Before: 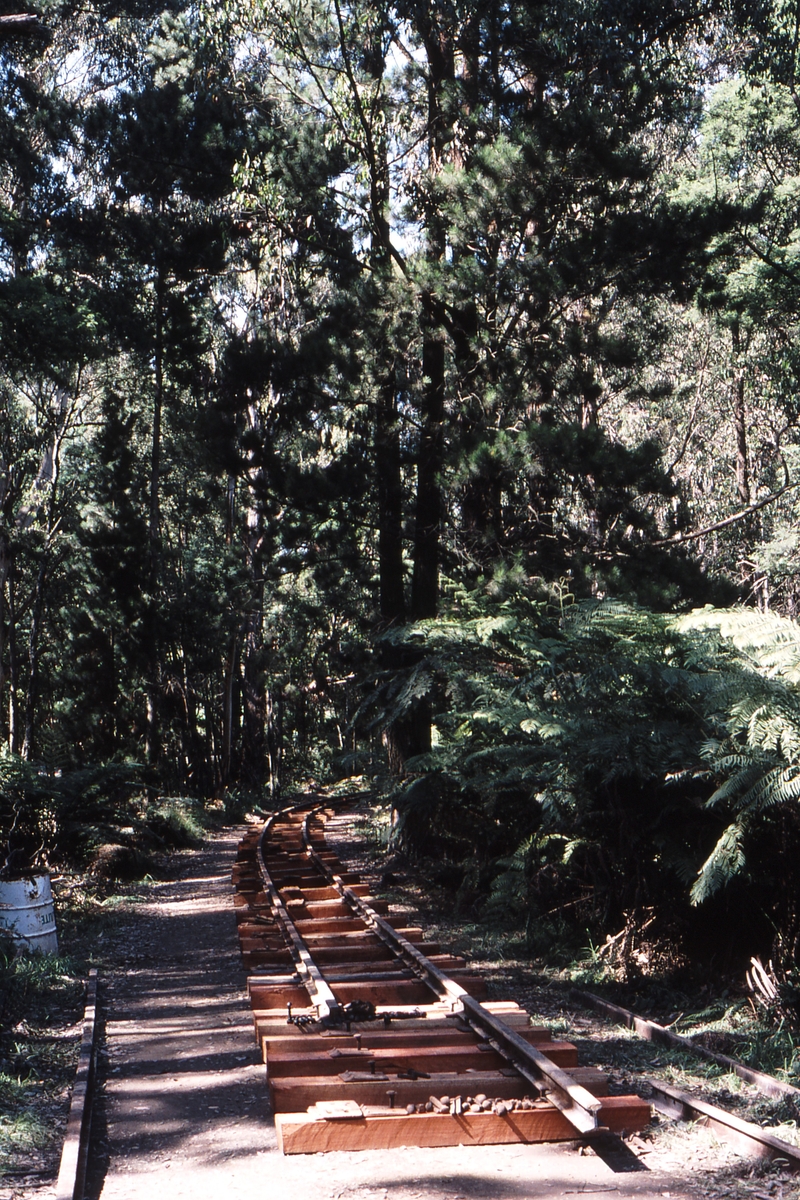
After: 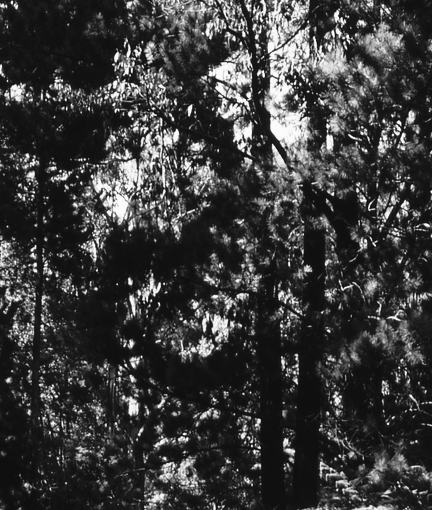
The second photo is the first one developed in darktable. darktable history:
tone curve: curves: ch0 [(0, 0) (0.003, 0.036) (0.011, 0.04) (0.025, 0.042) (0.044, 0.052) (0.069, 0.066) (0.1, 0.085) (0.136, 0.106) (0.177, 0.144) (0.224, 0.188) (0.277, 0.241) (0.335, 0.307) (0.399, 0.382) (0.468, 0.466) (0.543, 0.56) (0.623, 0.672) (0.709, 0.772) (0.801, 0.876) (0.898, 0.949) (1, 1)], preserve colors none
crop: left 14.928%, top 9.308%, right 31.065%, bottom 48.159%
tone equalizer: edges refinement/feathering 500, mask exposure compensation -1.57 EV, preserve details no
color calibration: output gray [0.18, 0.41, 0.41, 0], x 0.341, y 0.354, temperature 5193.23 K
